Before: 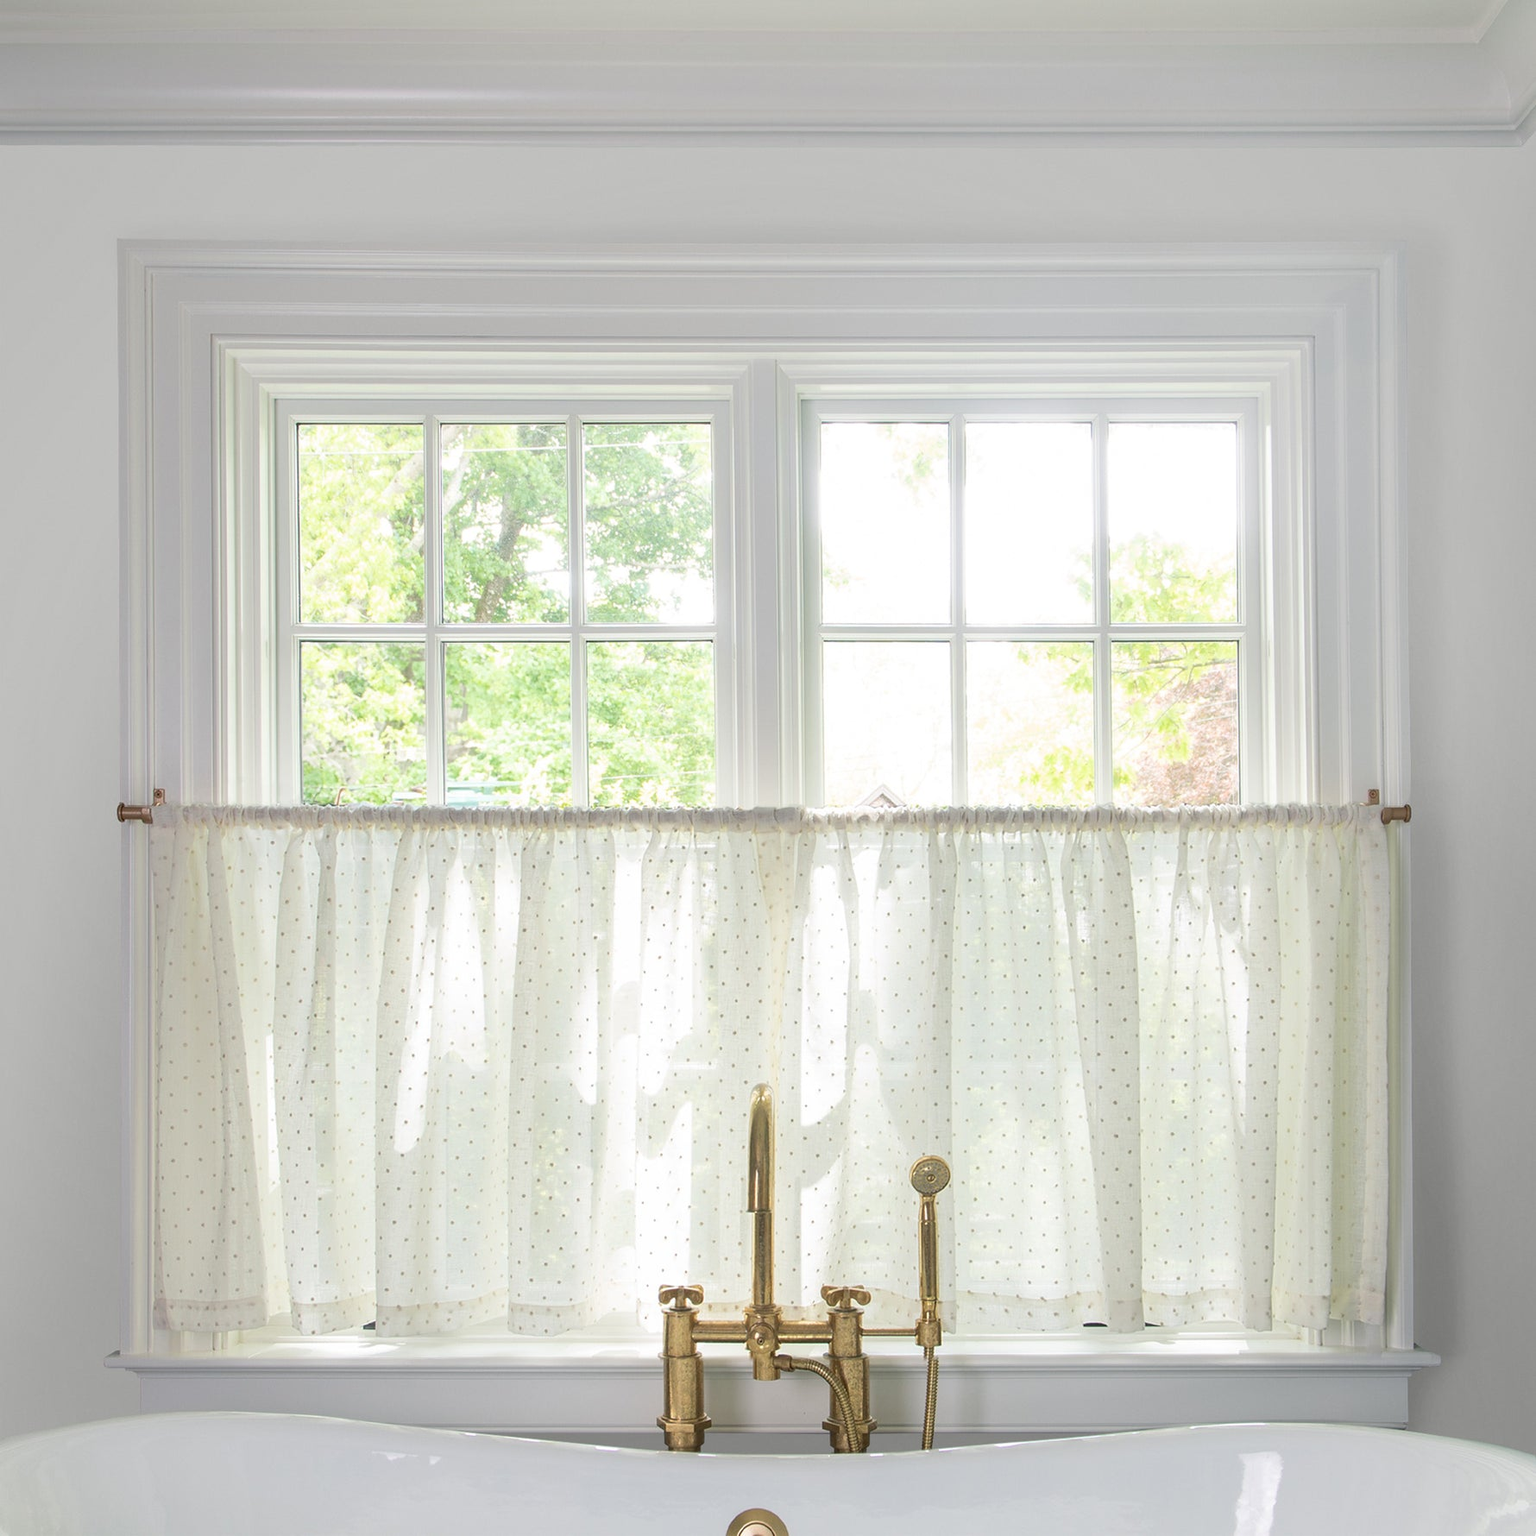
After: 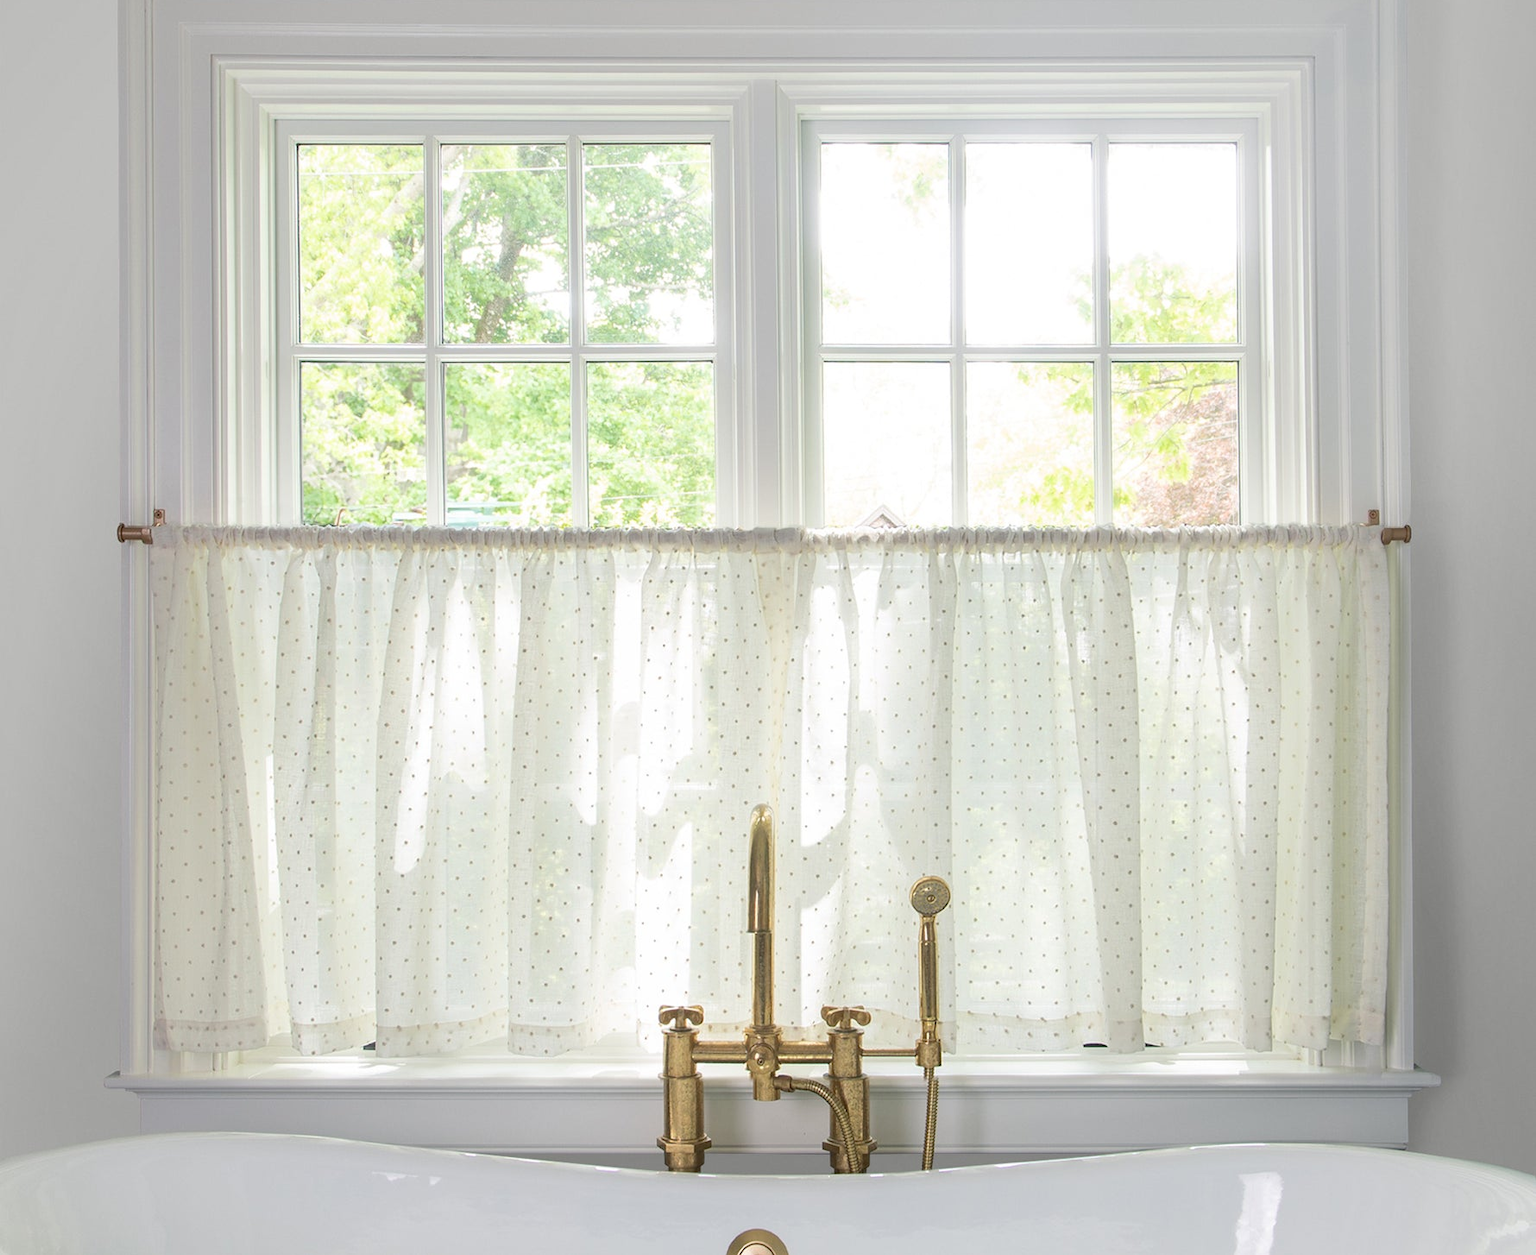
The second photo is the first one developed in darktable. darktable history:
crop and rotate: top 18.204%
